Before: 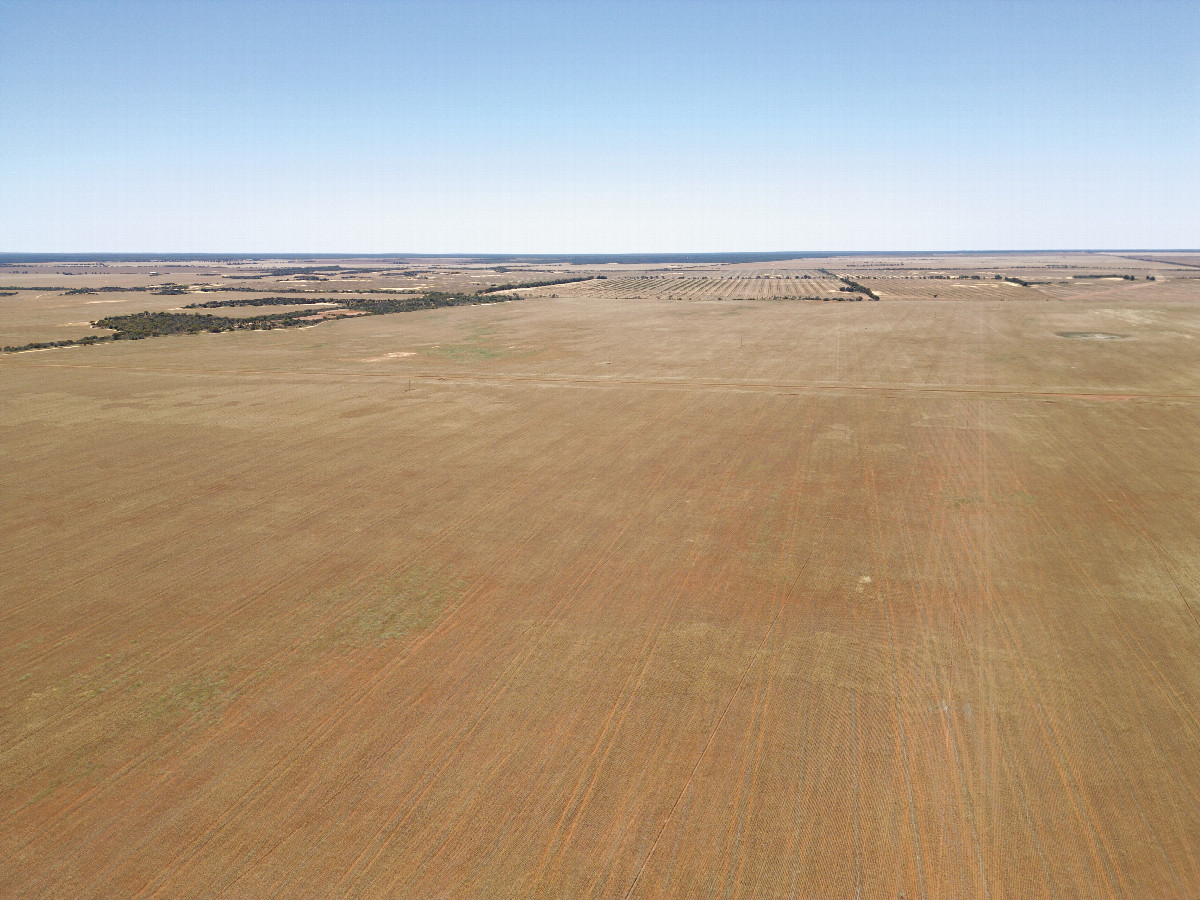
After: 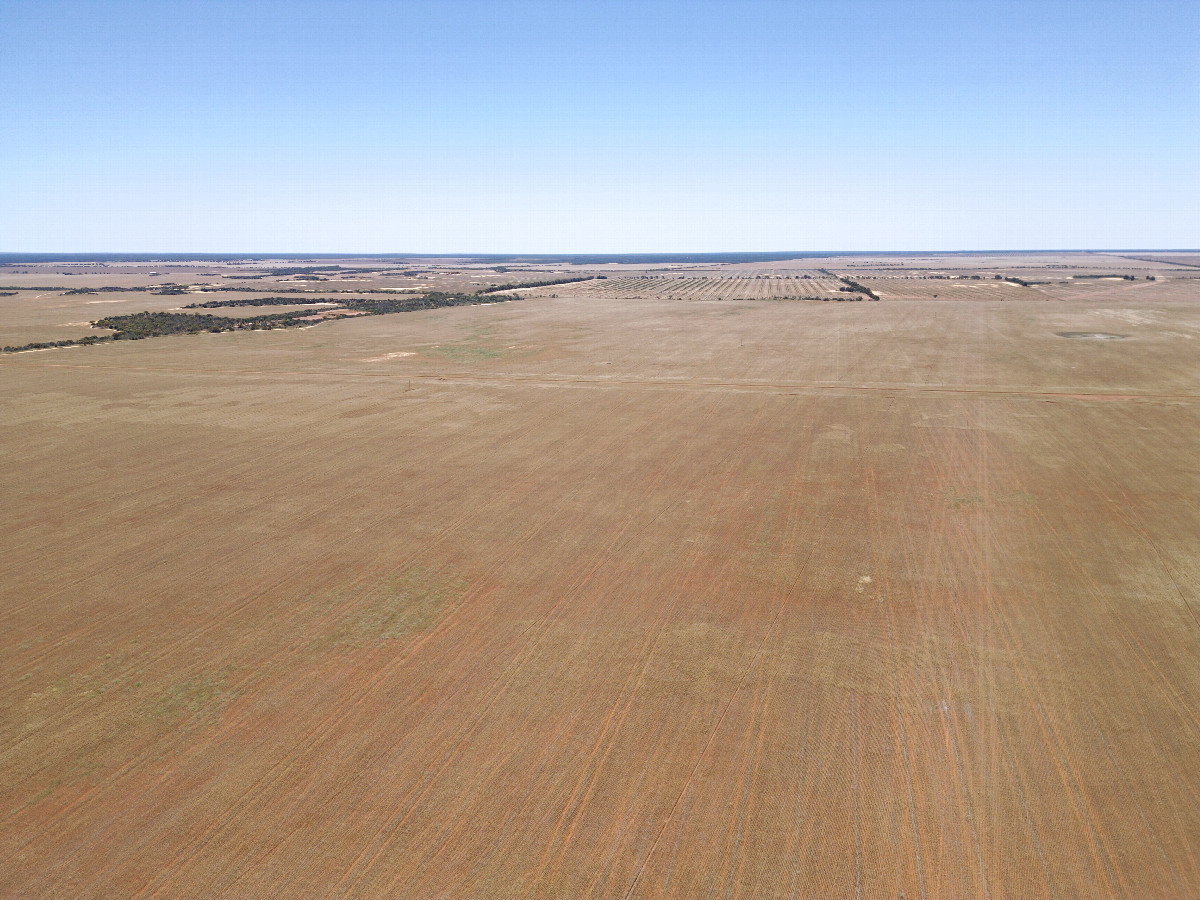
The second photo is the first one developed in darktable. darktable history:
color calibration: gray › normalize channels true, illuminant as shot in camera, x 0.358, y 0.373, temperature 4628.91 K, gamut compression 0.022
